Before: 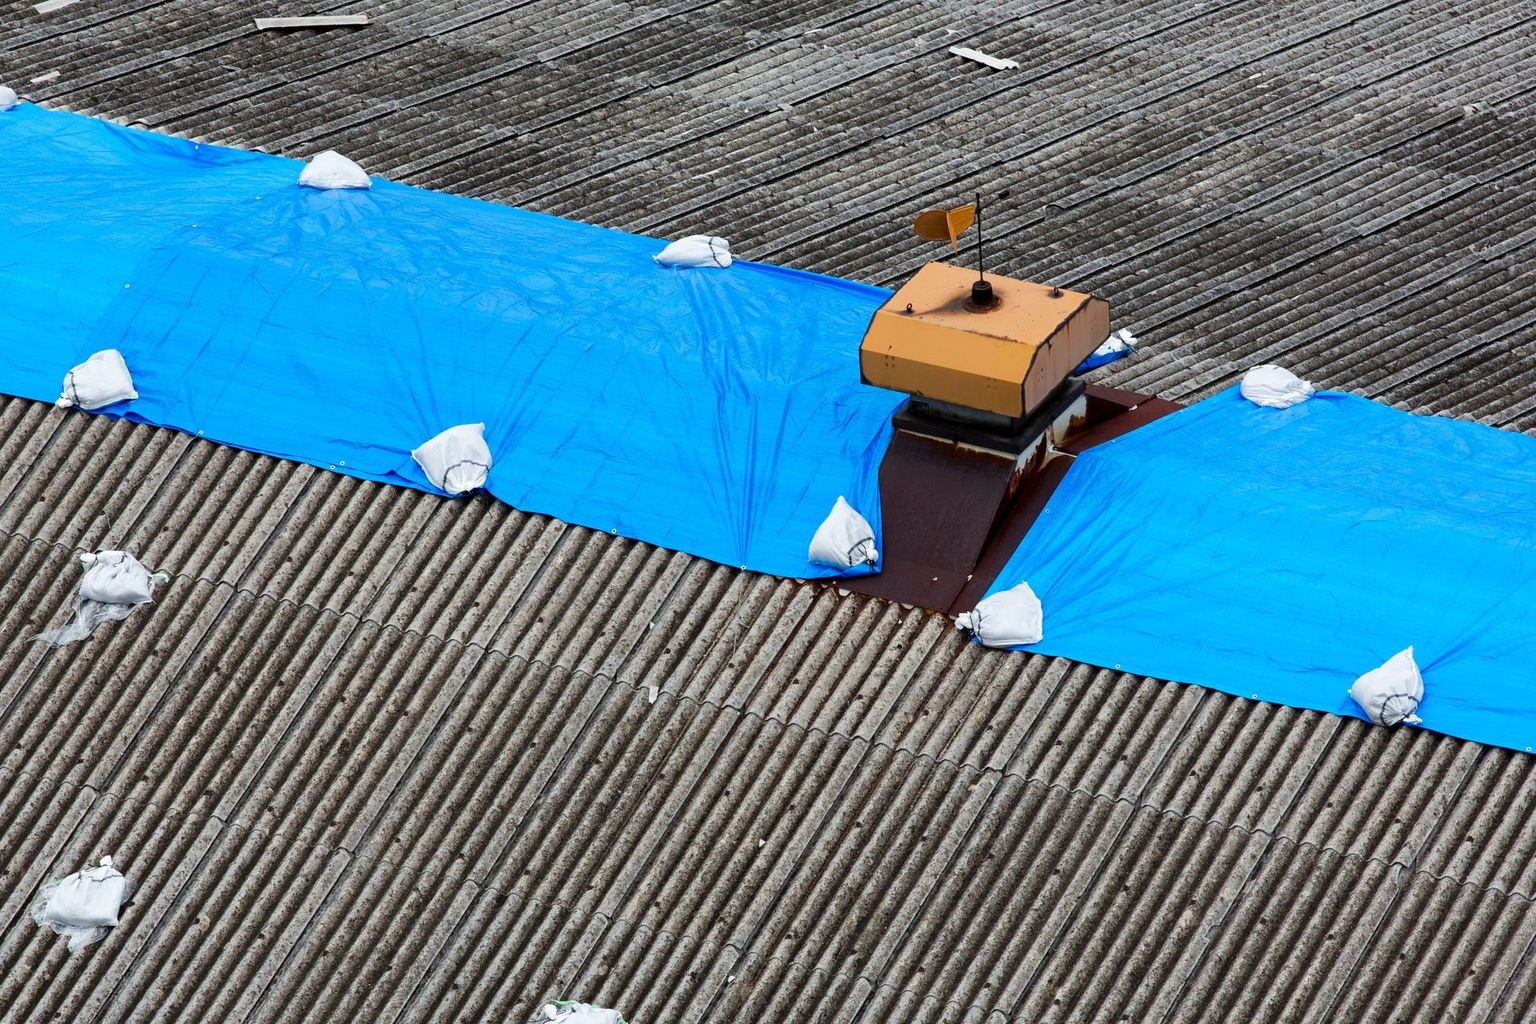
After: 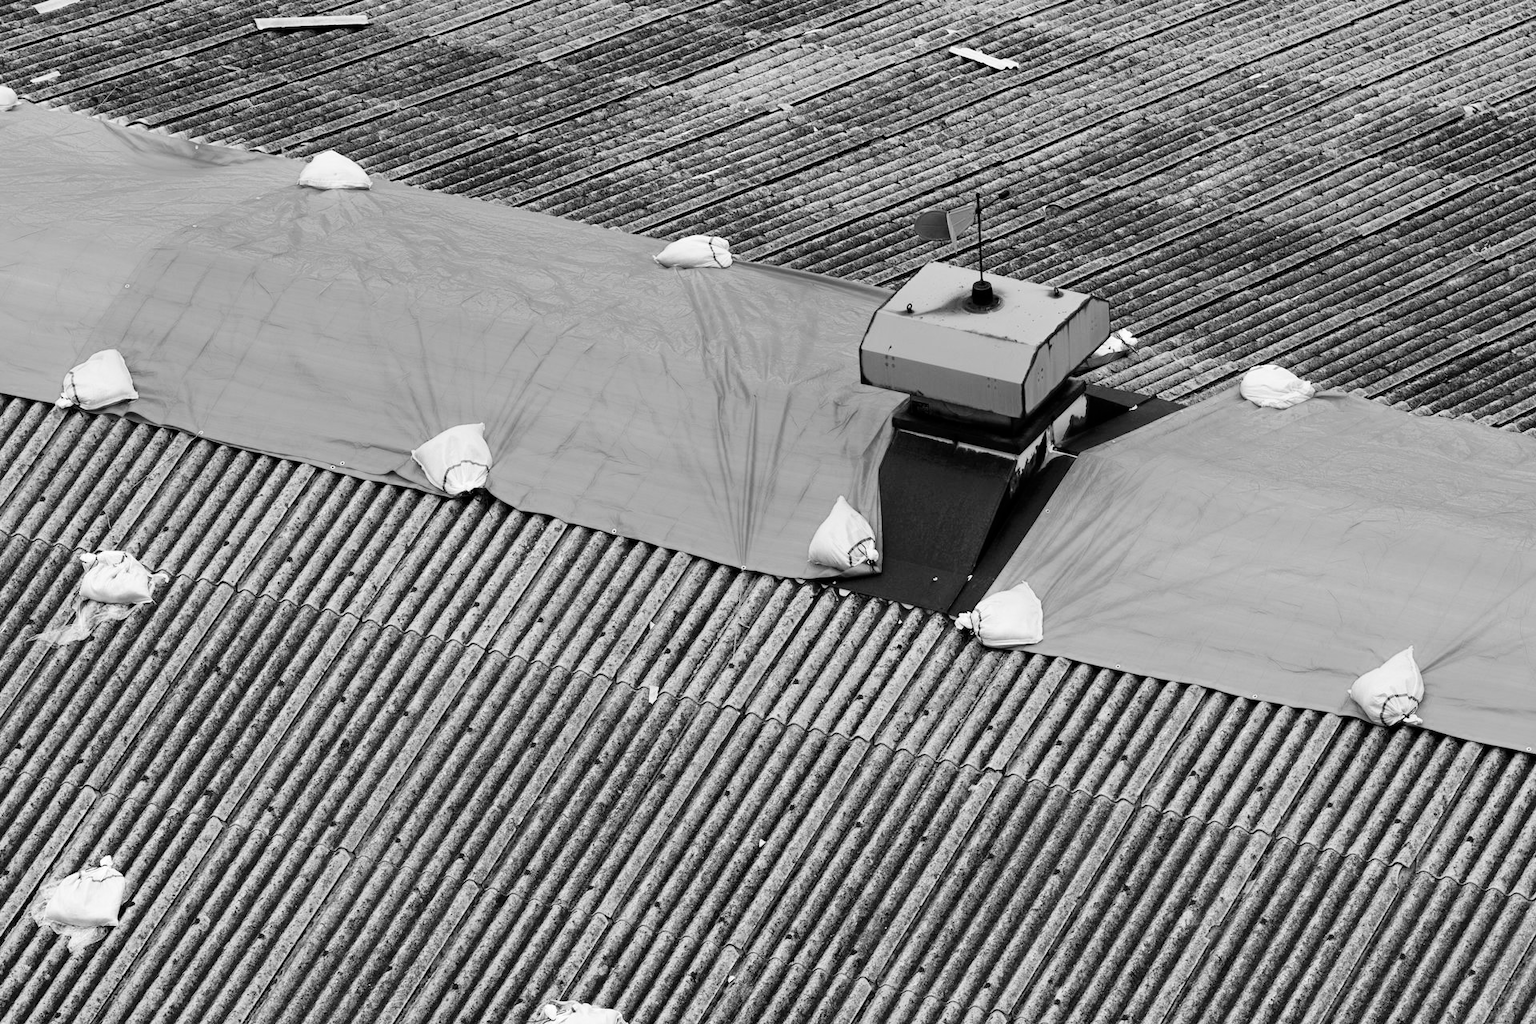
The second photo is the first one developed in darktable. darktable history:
monochrome: size 1
tone curve: curves: ch0 [(0, 0) (0.004, 0.001) (0.133, 0.112) (0.325, 0.362) (0.832, 0.893) (1, 1)], color space Lab, linked channels, preserve colors none
